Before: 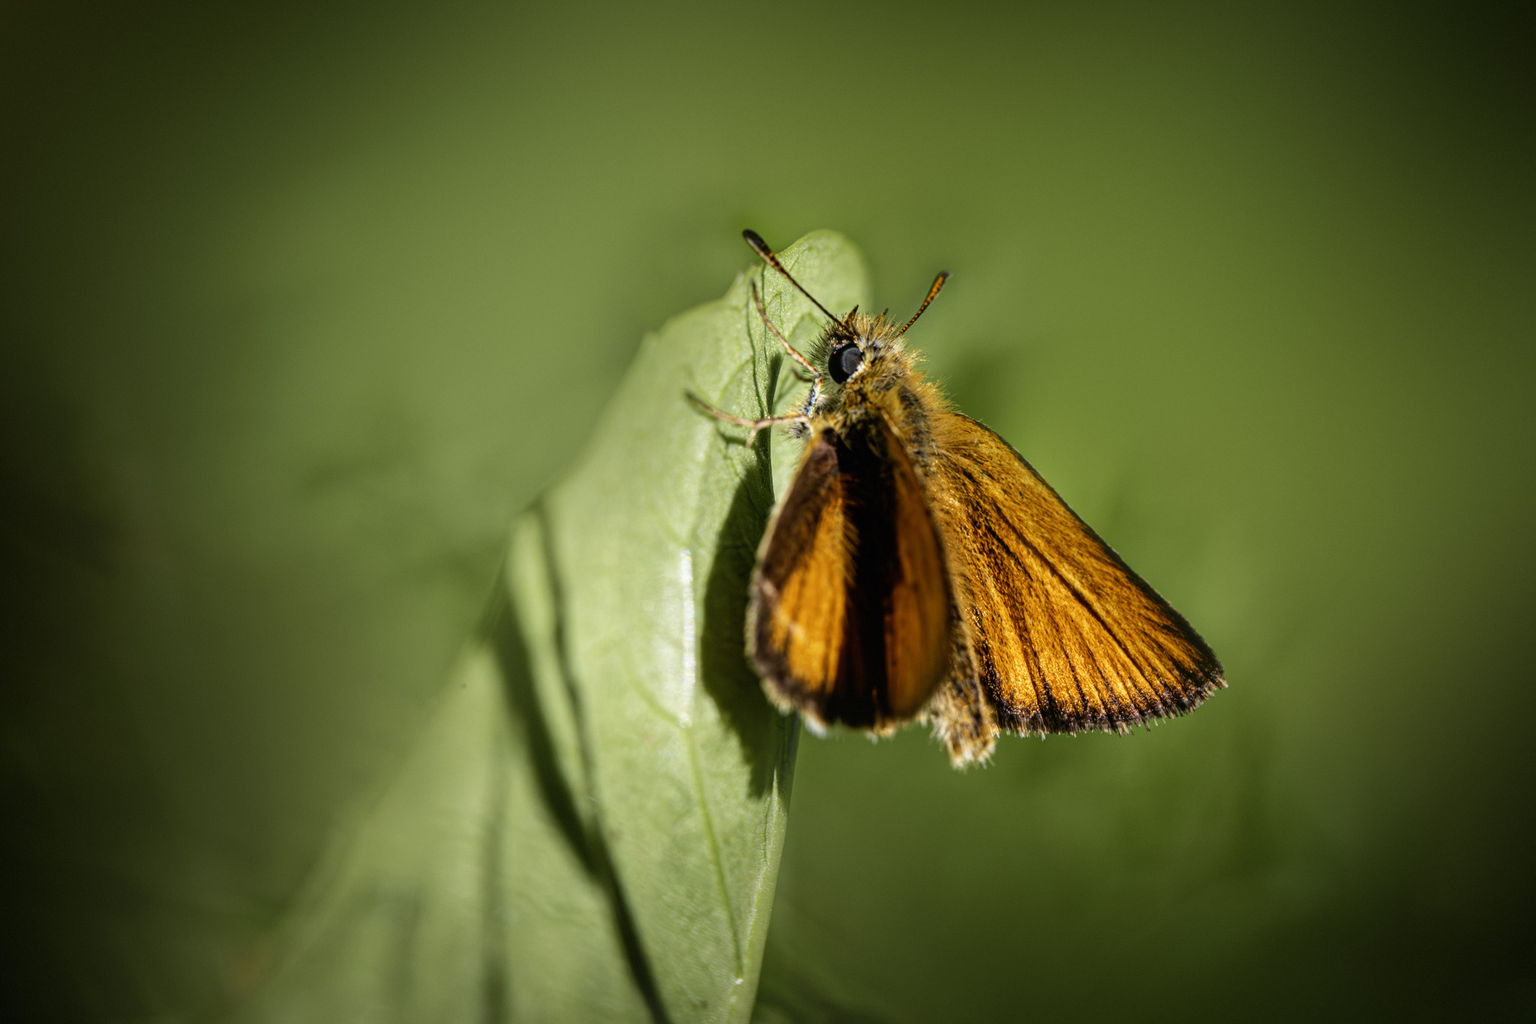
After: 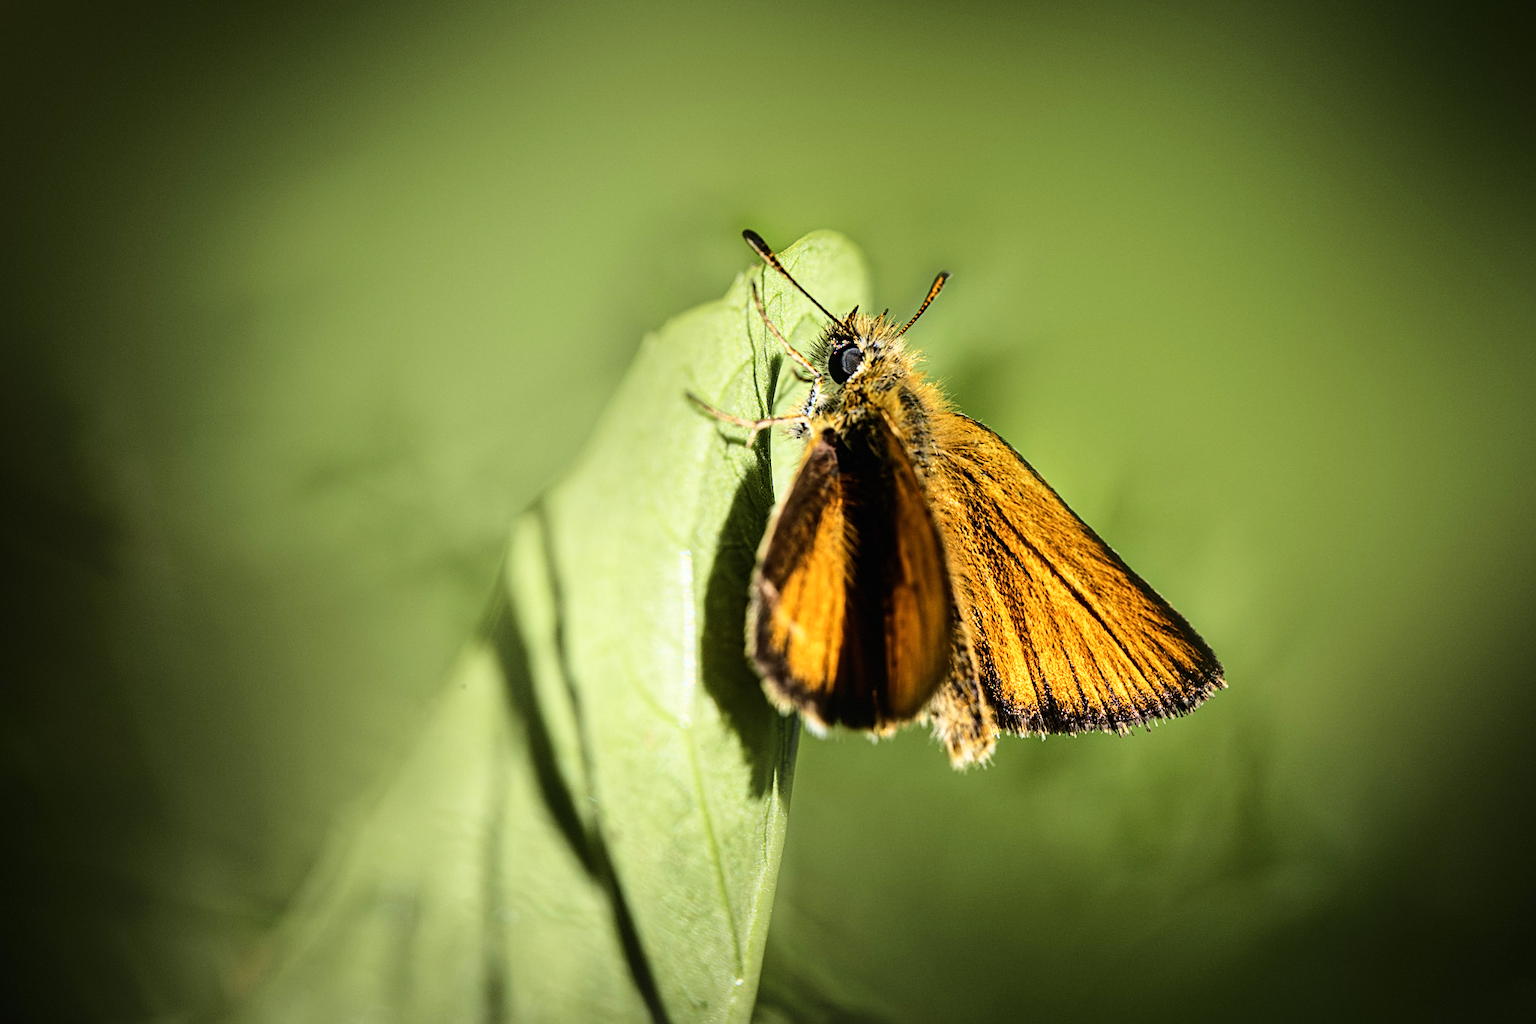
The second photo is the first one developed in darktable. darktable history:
sharpen: on, module defaults
base curve: curves: ch0 [(0, 0) (0.028, 0.03) (0.121, 0.232) (0.46, 0.748) (0.859, 0.968) (1, 1)]
